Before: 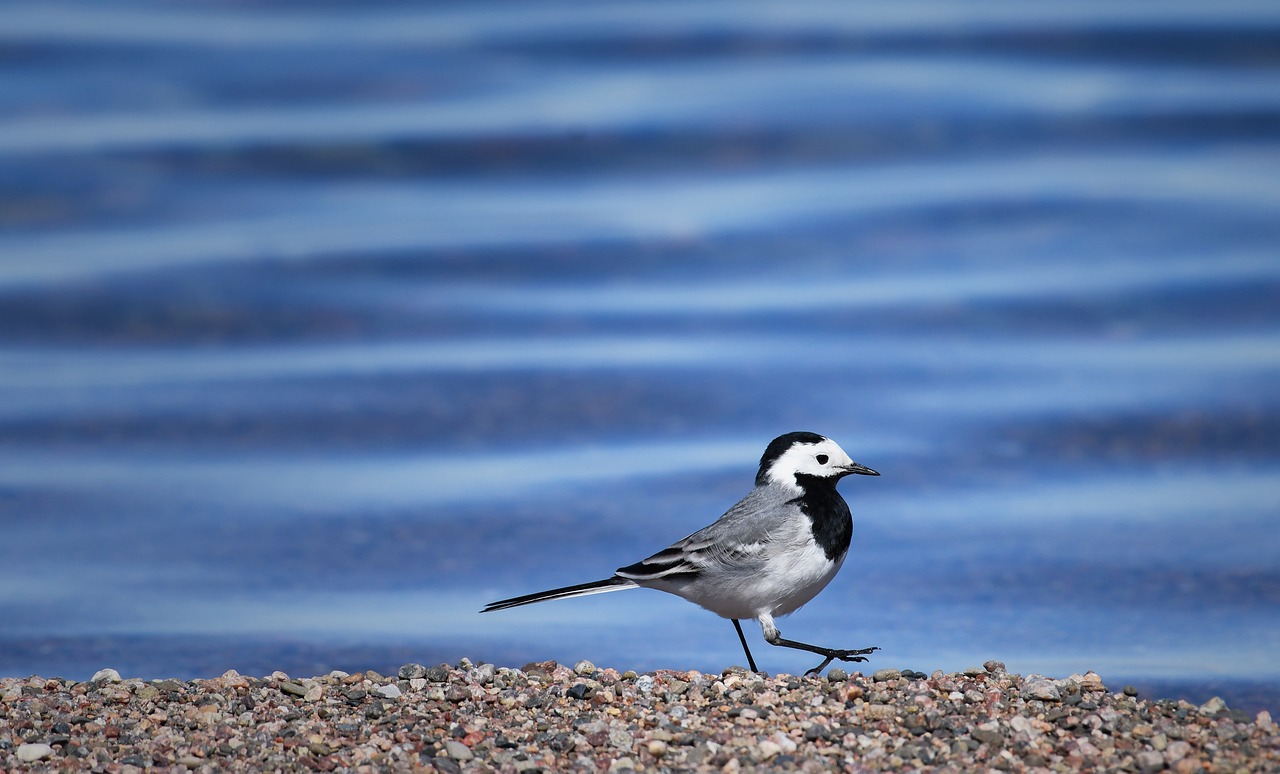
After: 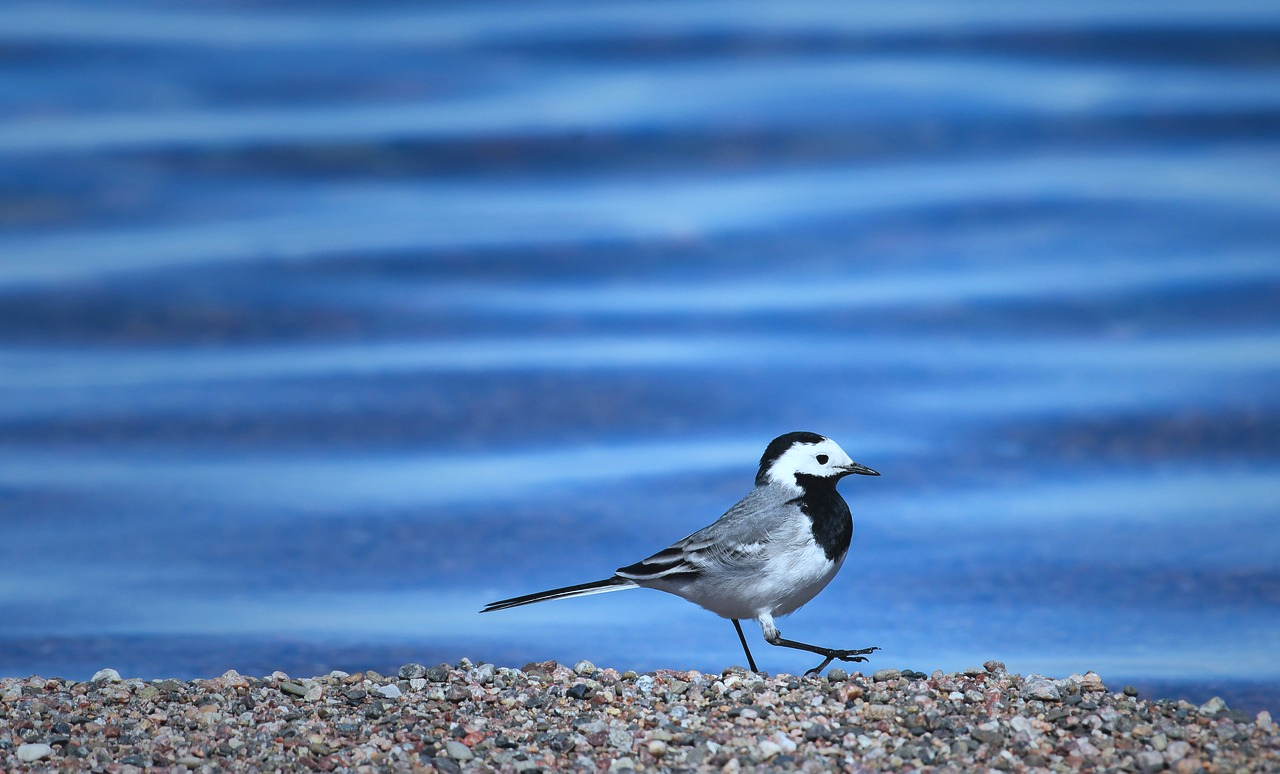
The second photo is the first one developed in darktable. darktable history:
exposure: black level correction -0.005, exposure 0.054 EV, compensate highlight preservation false
color calibration: illuminant F (fluorescent), F source F9 (Cool White Deluxe 4150 K) – high CRI, x 0.374, y 0.373, temperature 4158.34 K
